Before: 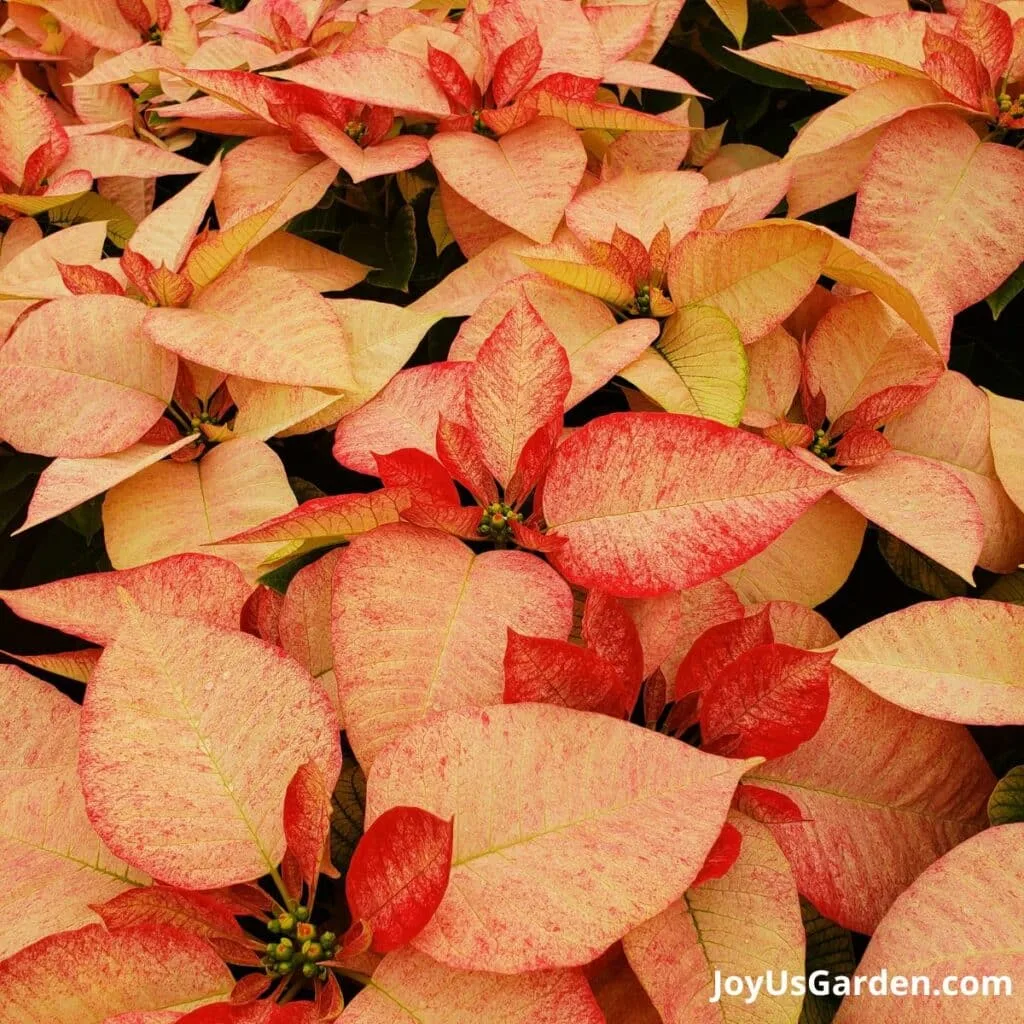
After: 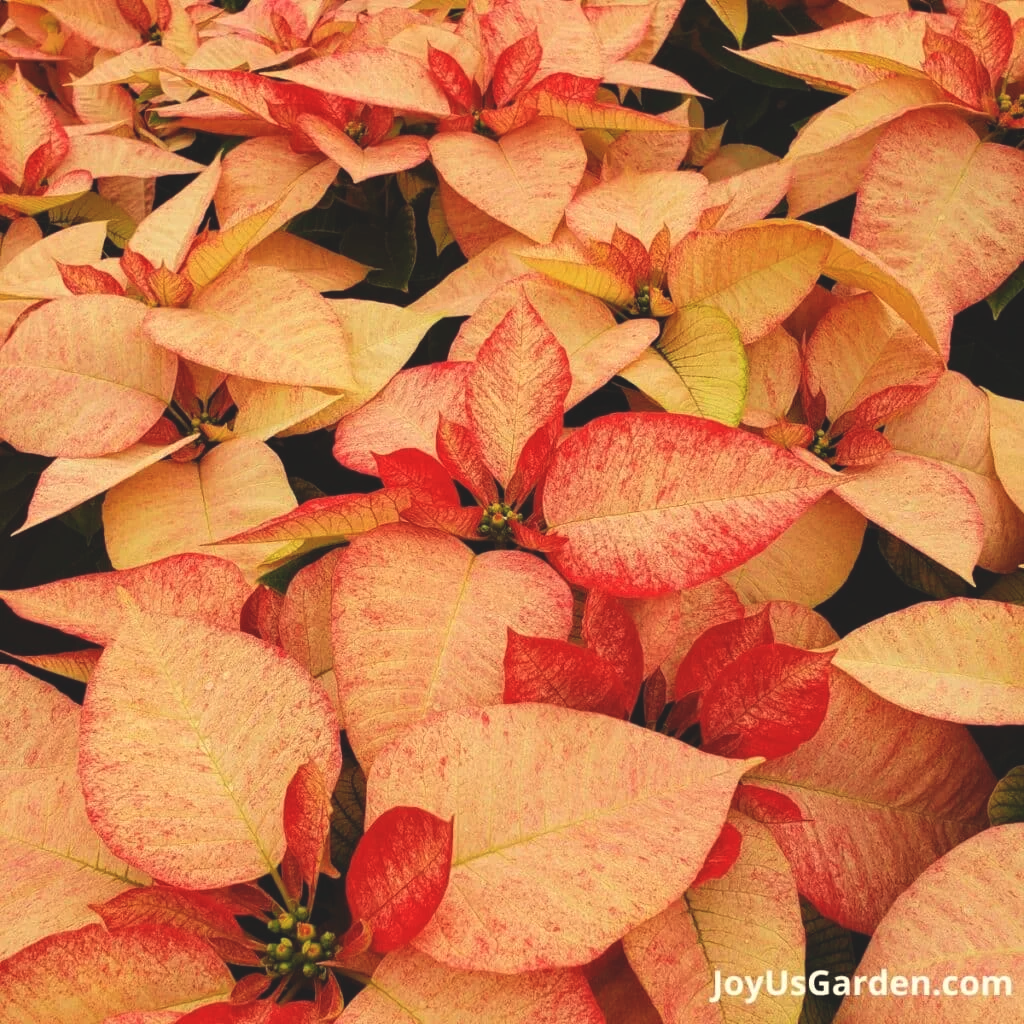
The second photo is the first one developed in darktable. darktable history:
white balance: red 1.029, blue 0.92
contrast brightness saturation: contrast 0.08, saturation 0.02
exposure: black level correction -0.015, compensate highlight preservation false
